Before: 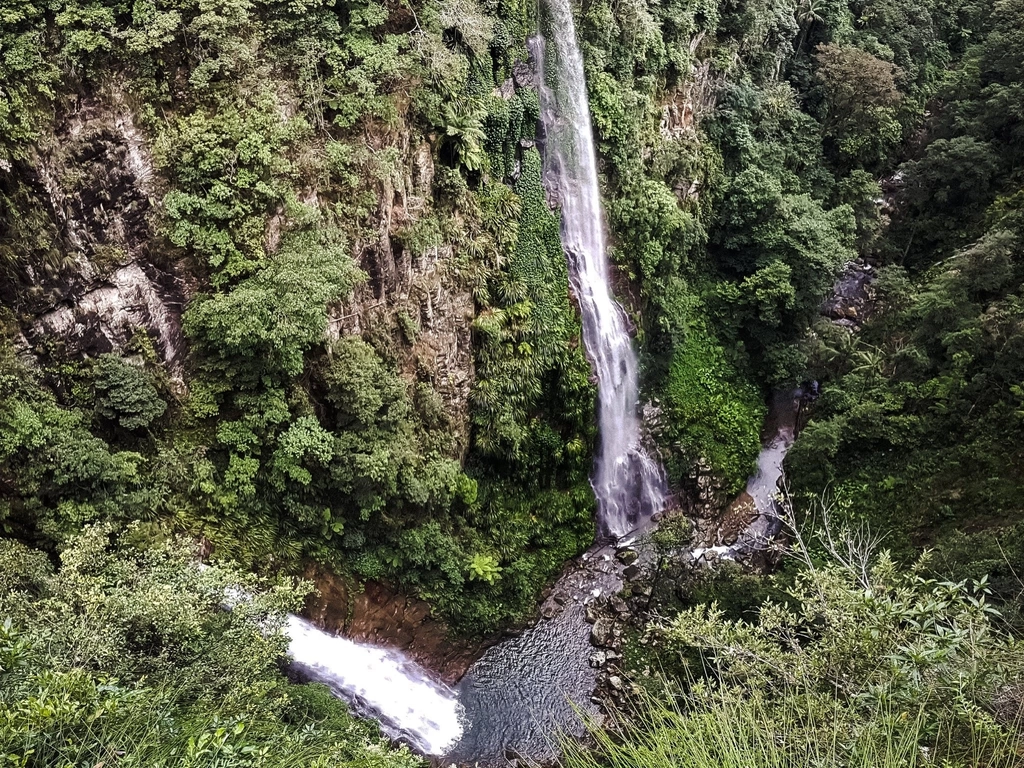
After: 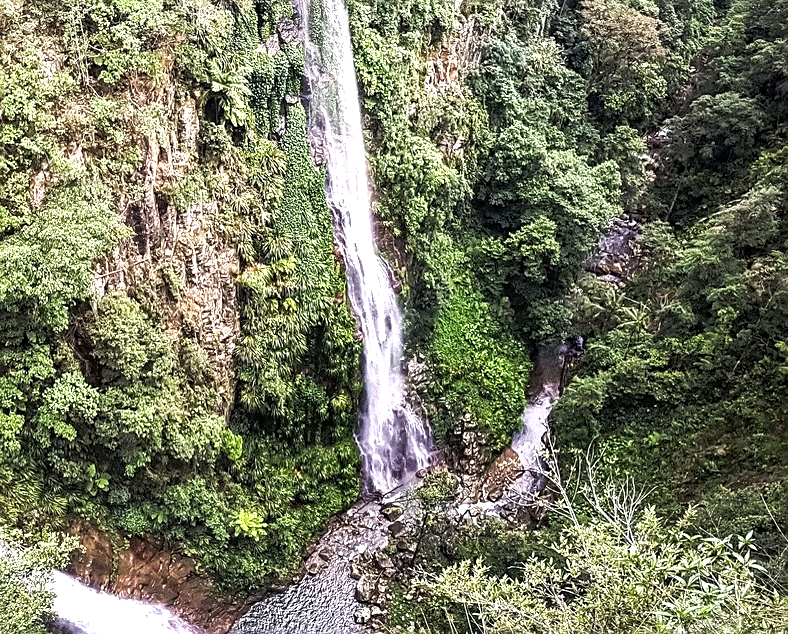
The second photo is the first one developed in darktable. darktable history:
local contrast: on, module defaults
crop: left 22.955%, top 5.821%, bottom 11.591%
exposure: black level correction 0.001, exposure 1.12 EV, compensate highlight preservation false
sharpen: on, module defaults
